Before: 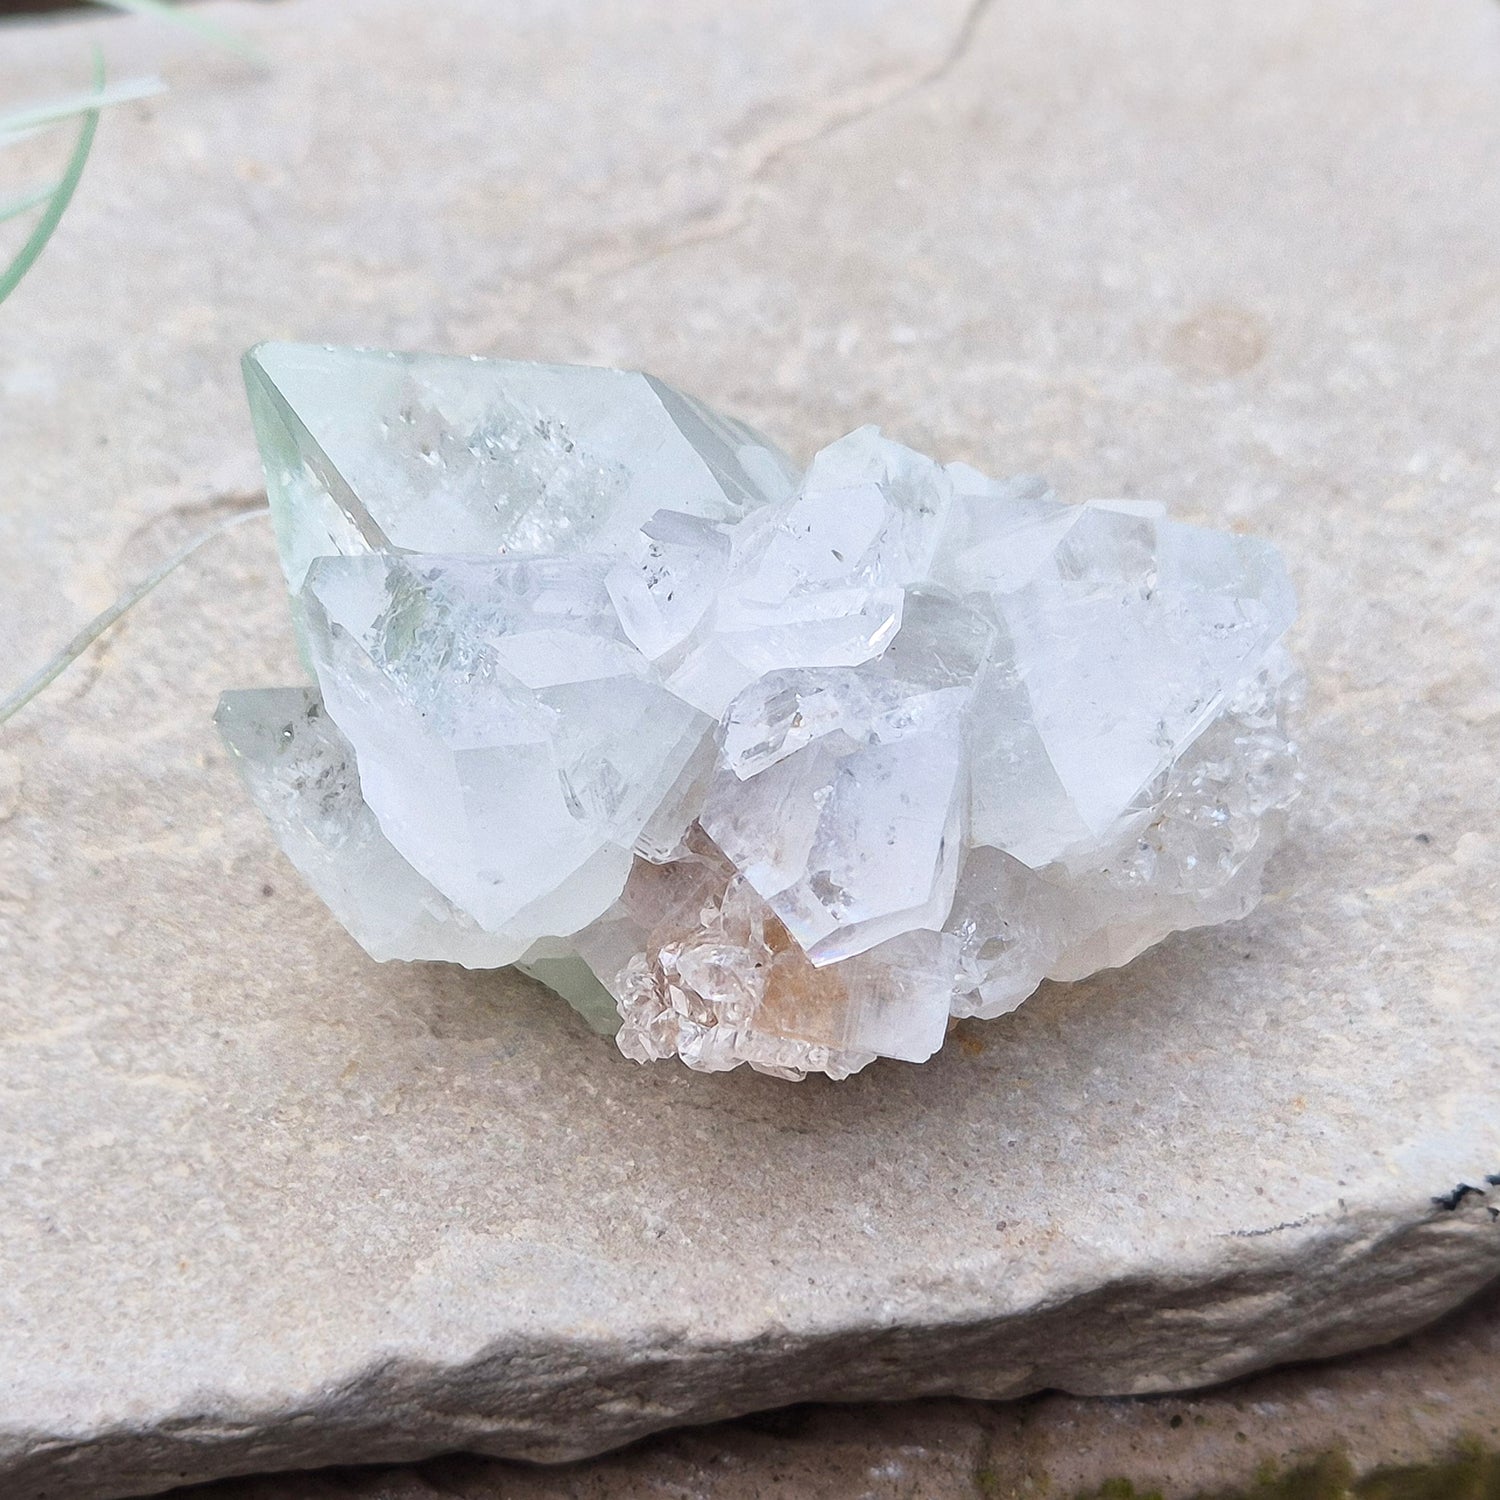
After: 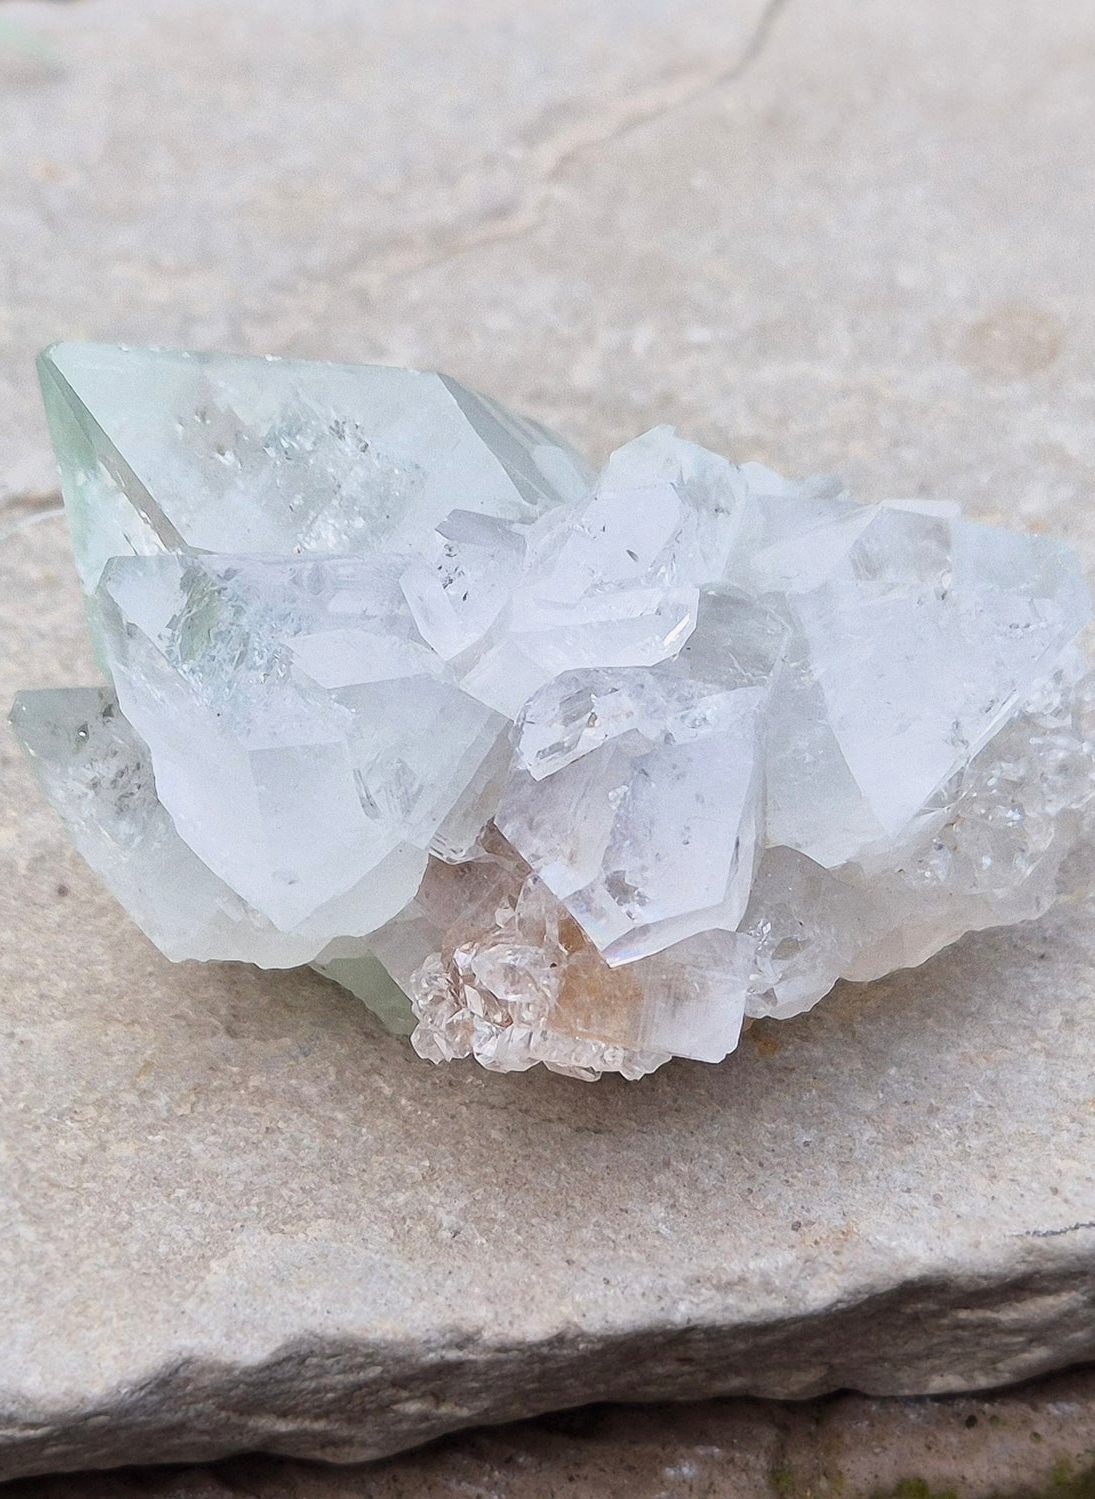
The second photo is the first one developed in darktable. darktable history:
crop: left 13.694%, right 13.273%
exposure: black level correction 0.001, exposure -0.125 EV, compensate highlight preservation false
